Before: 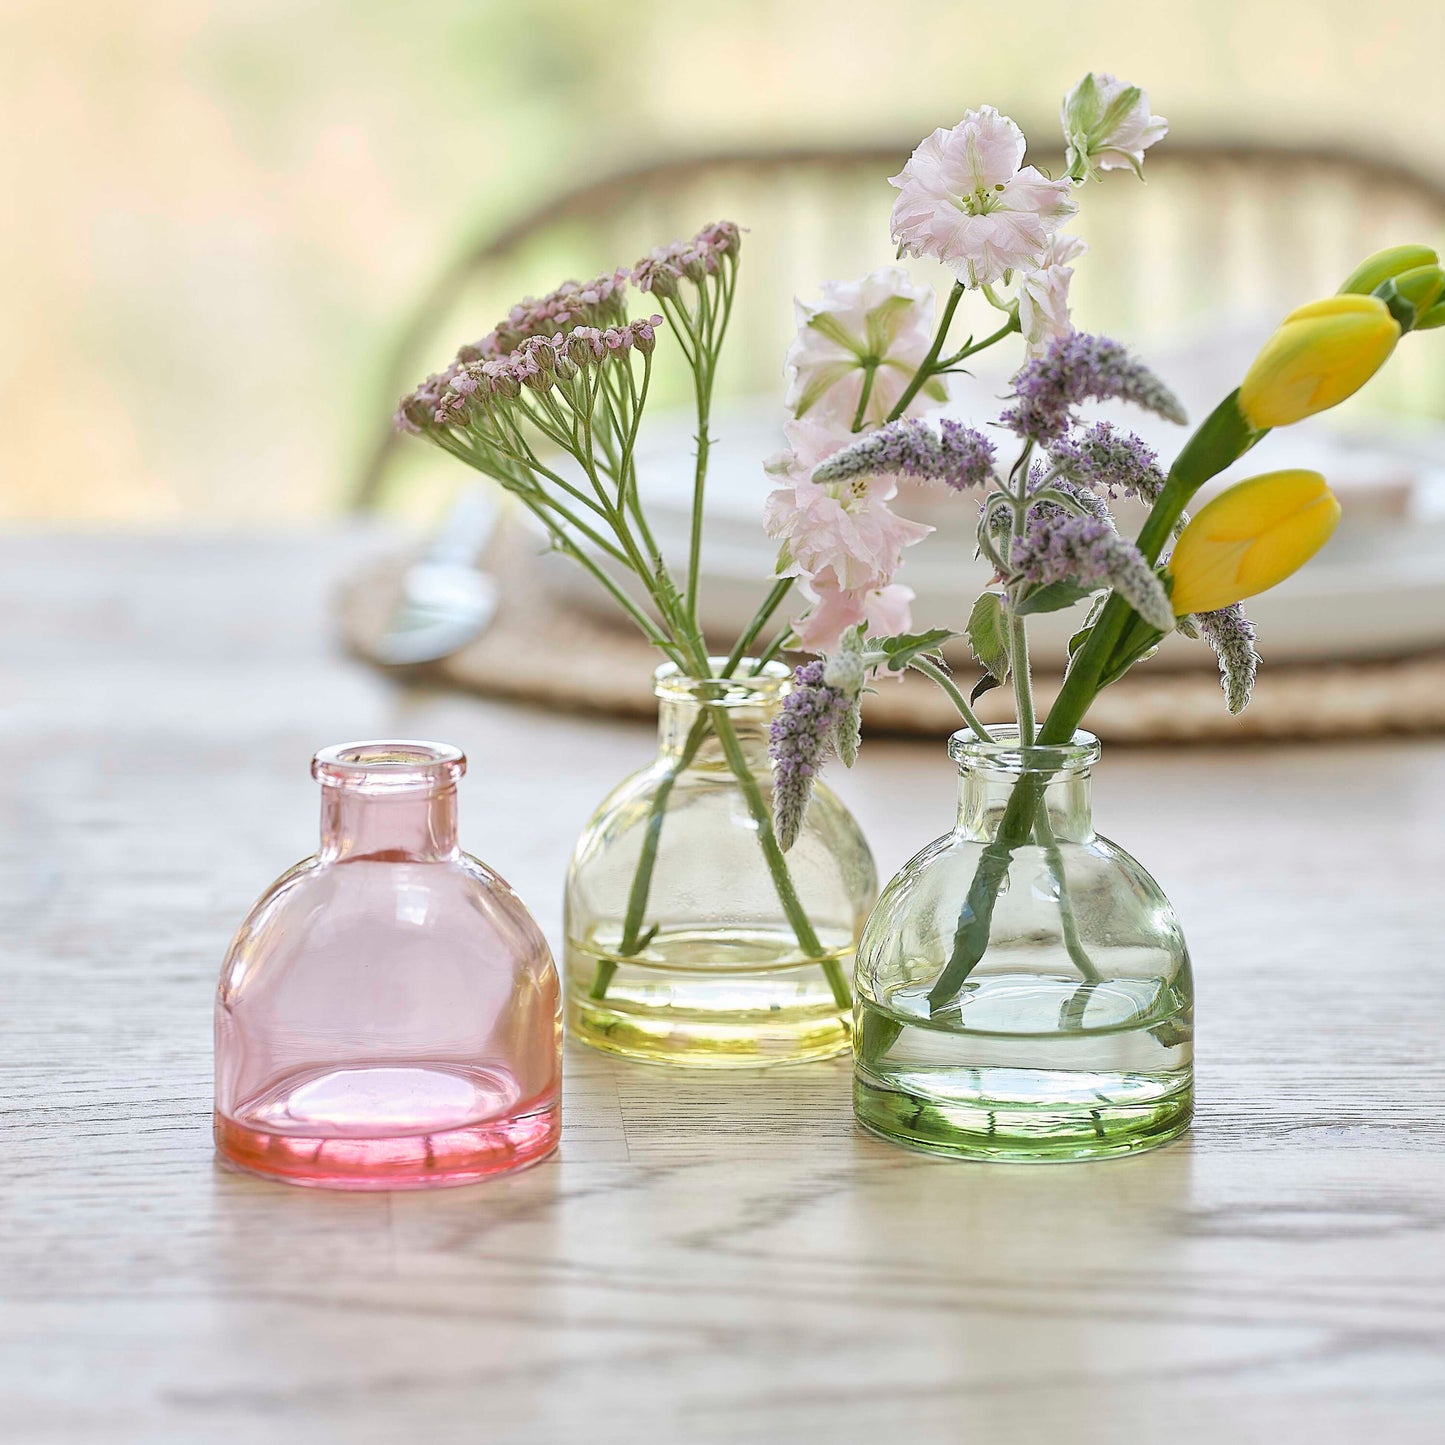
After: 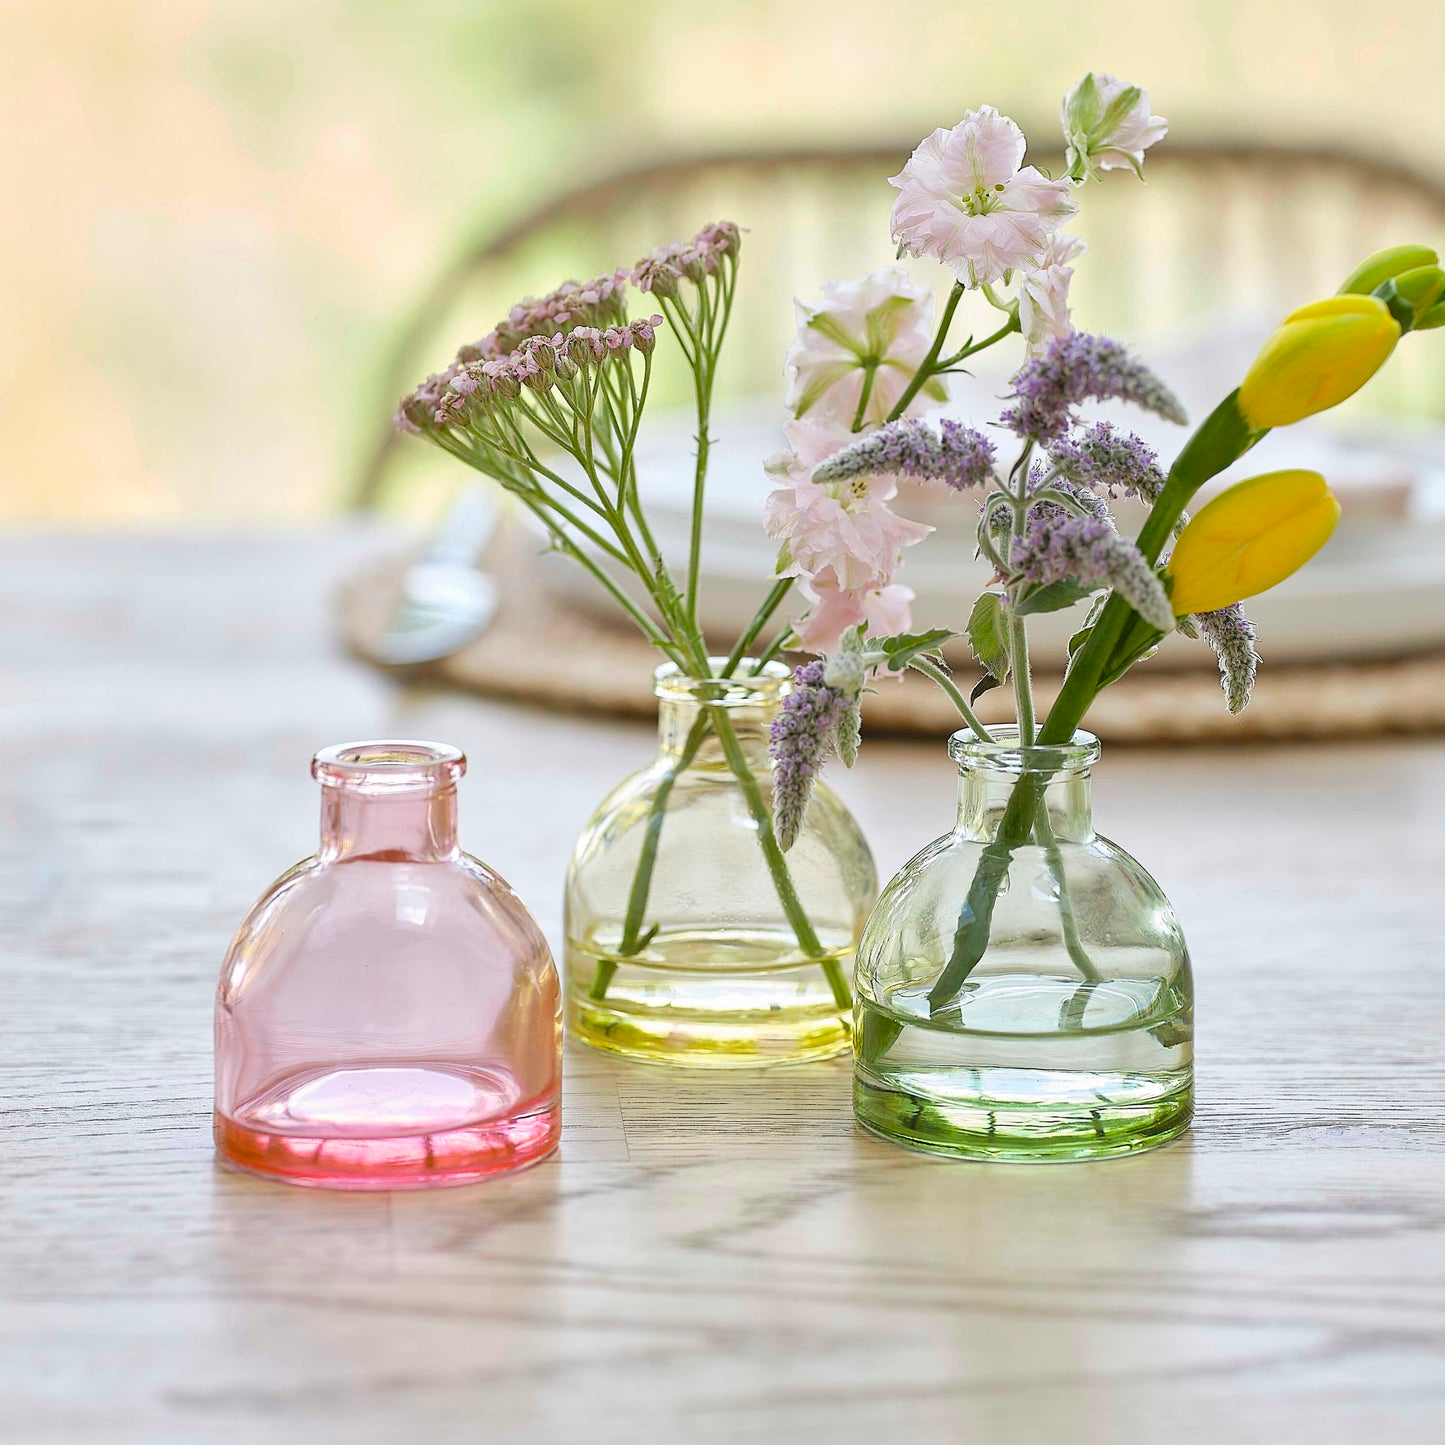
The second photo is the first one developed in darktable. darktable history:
color balance rgb: perceptual saturation grading › global saturation 19.907%
